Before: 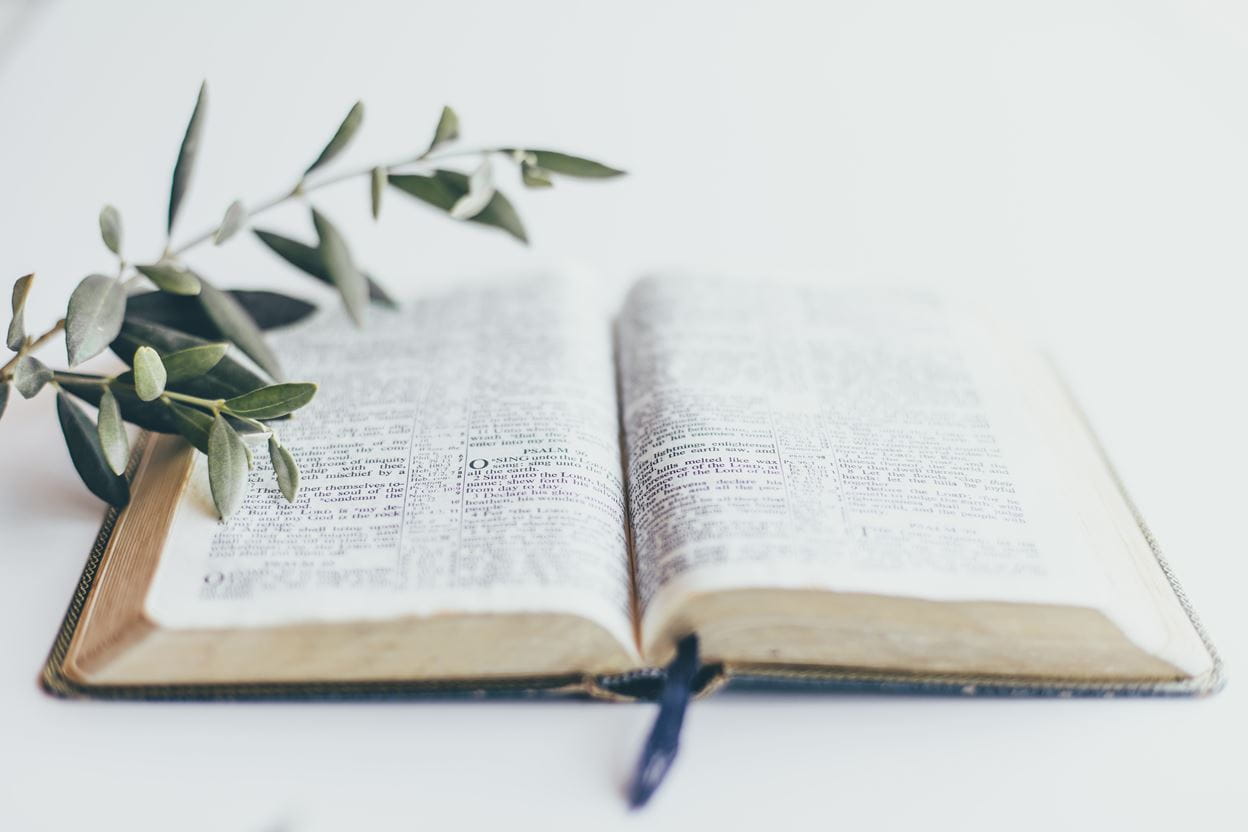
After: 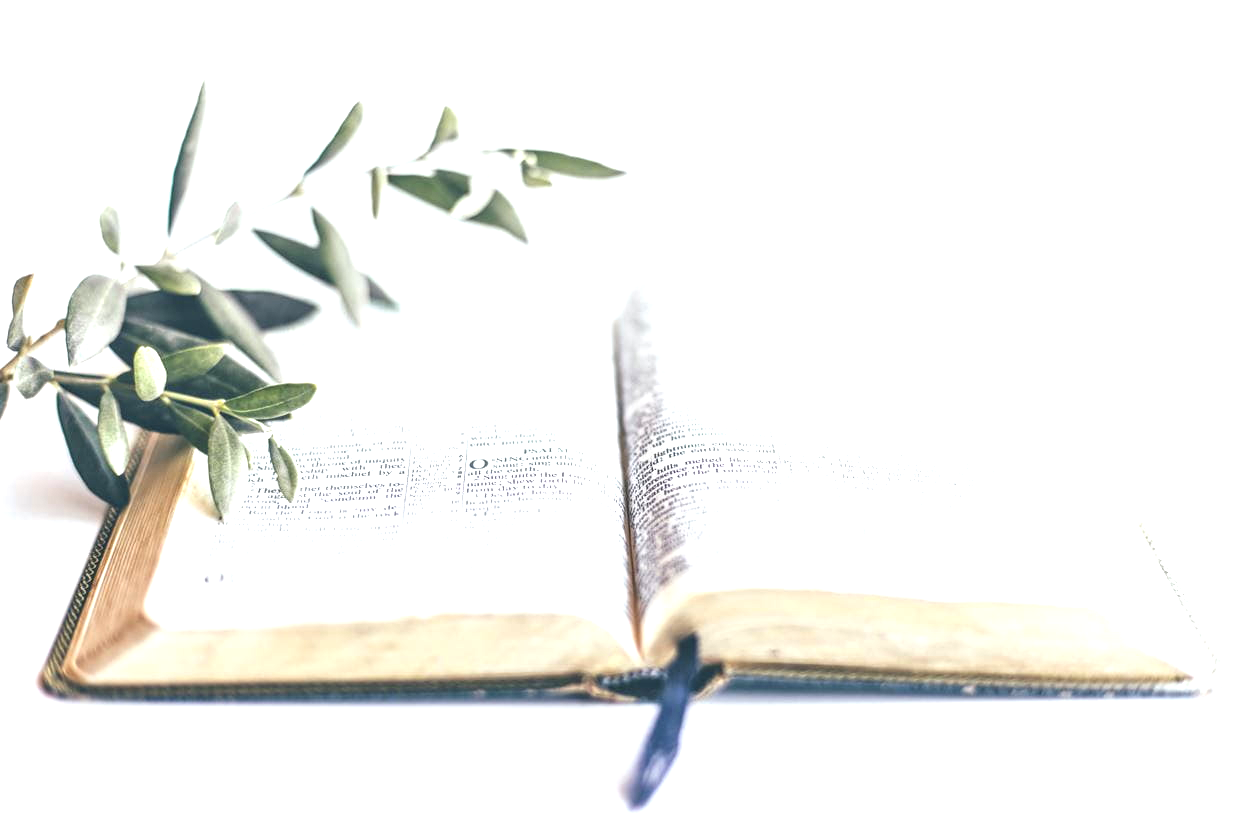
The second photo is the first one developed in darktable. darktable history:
local contrast: on, module defaults
exposure: black level correction 0, exposure 1 EV, compensate highlight preservation false
